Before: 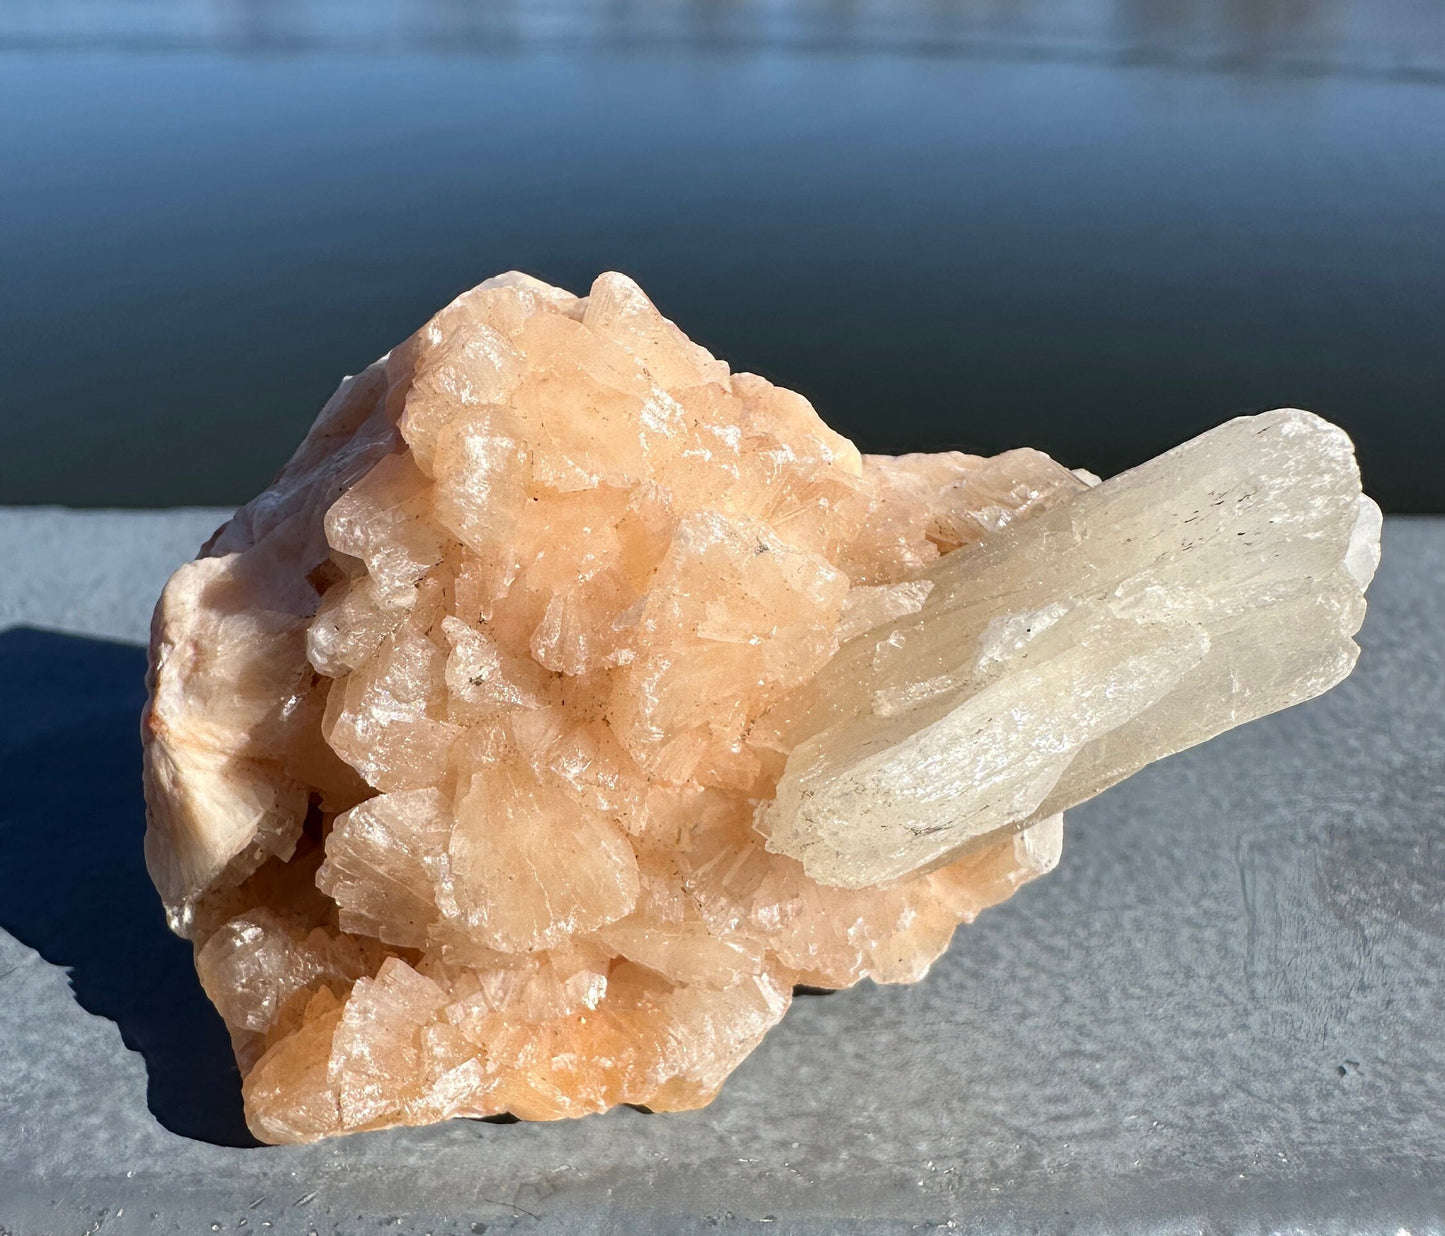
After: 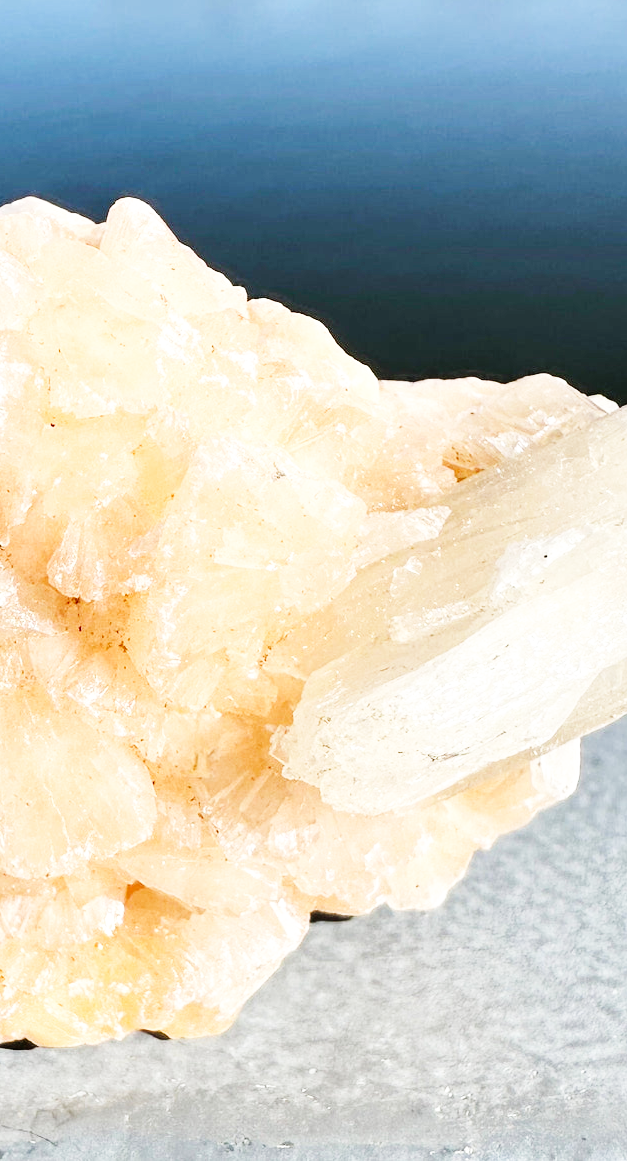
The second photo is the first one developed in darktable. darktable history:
crop: left 33.452%, top 6.025%, right 23.155%
base curve: curves: ch0 [(0, 0.003) (0.001, 0.002) (0.006, 0.004) (0.02, 0.022) (0.048, 0.086) (0.094, 0.234) (0.162, 0.431) (0.258, 0.629) (0.385, 0.8) (0.548, 0.918) (0.751, 0.988) (1, 1)], preserve colors none
